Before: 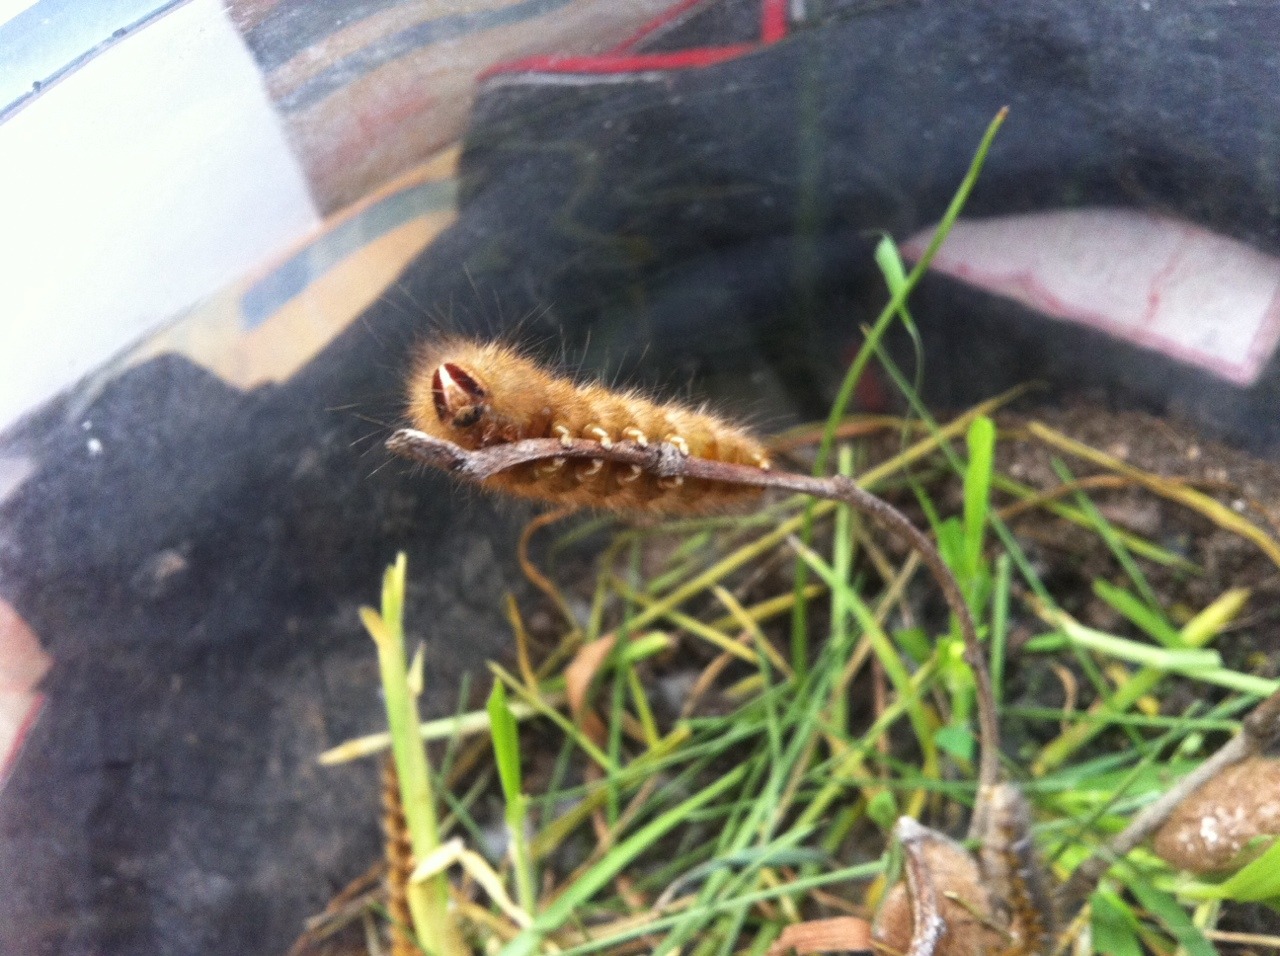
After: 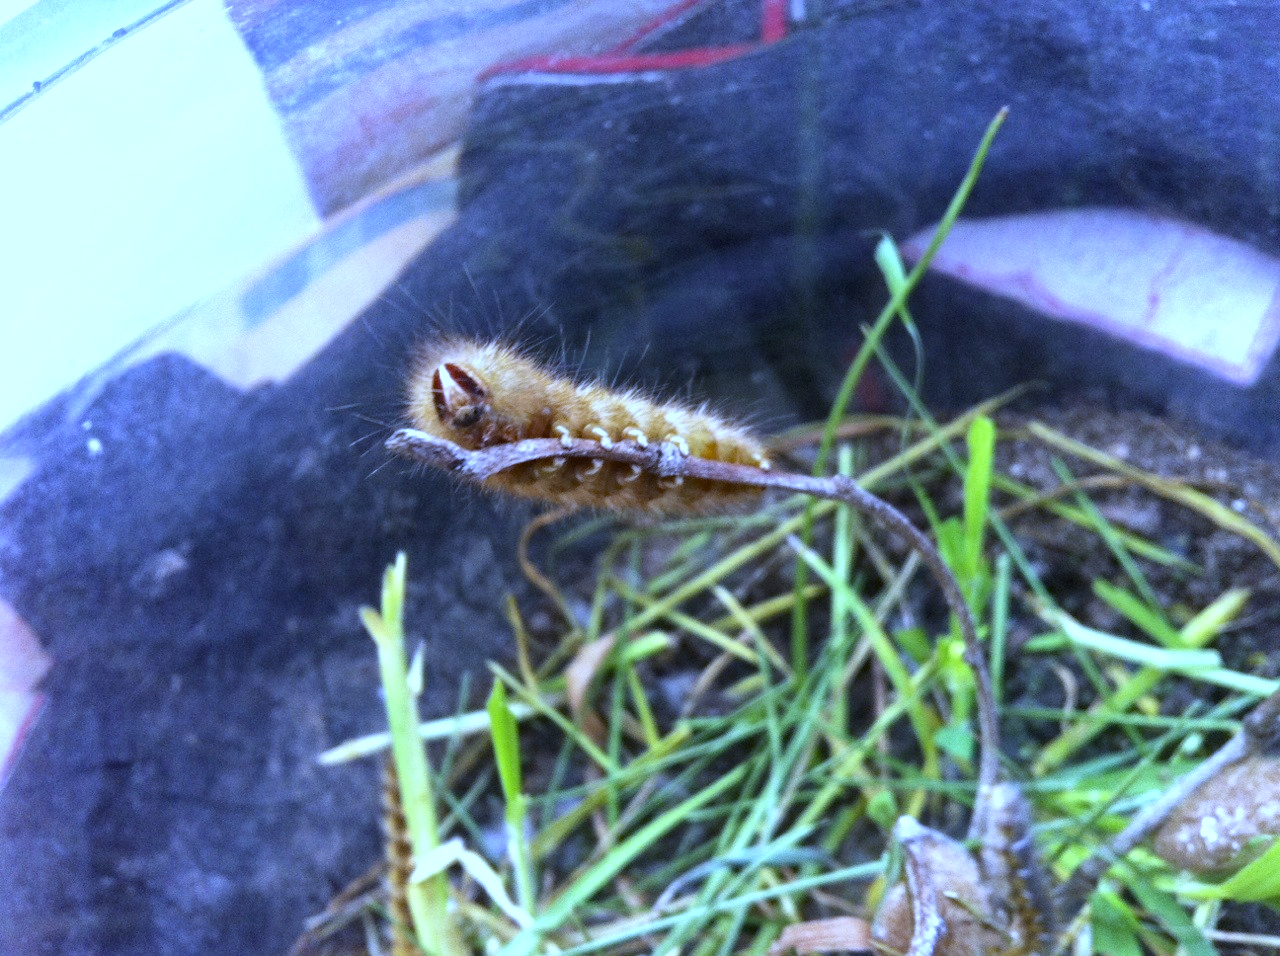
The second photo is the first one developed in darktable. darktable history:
white balance: red 0.766, blue 1.537
local contrast: mode bilateral grid, contrast 20, coarseness 50, detail 120%, midtone range 0.2
haze removal: compatibility mode true, adaptive false
contrast brightness saturation: saturation -0.05
exposure: exposure 0.29 EV, compensate highlight preservation false
